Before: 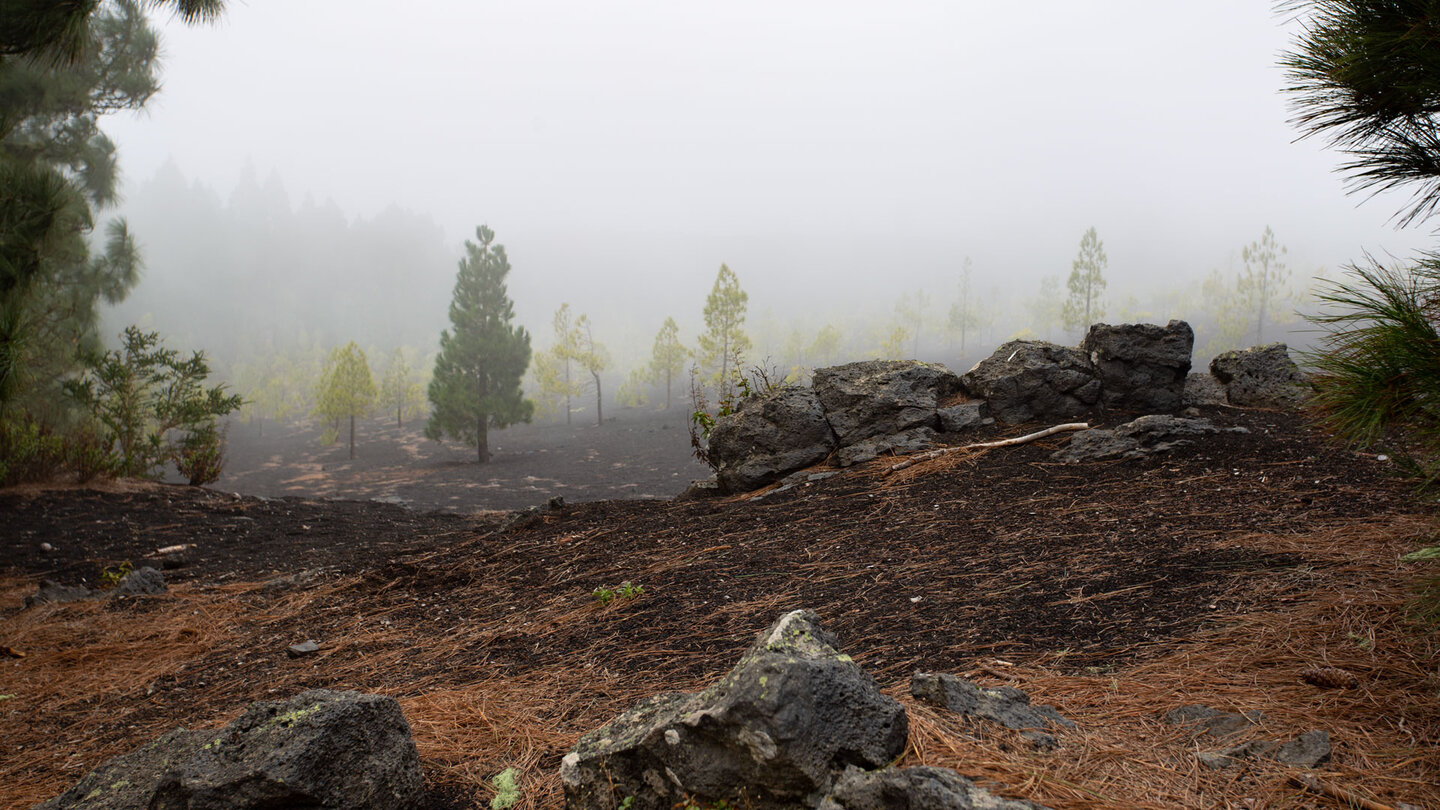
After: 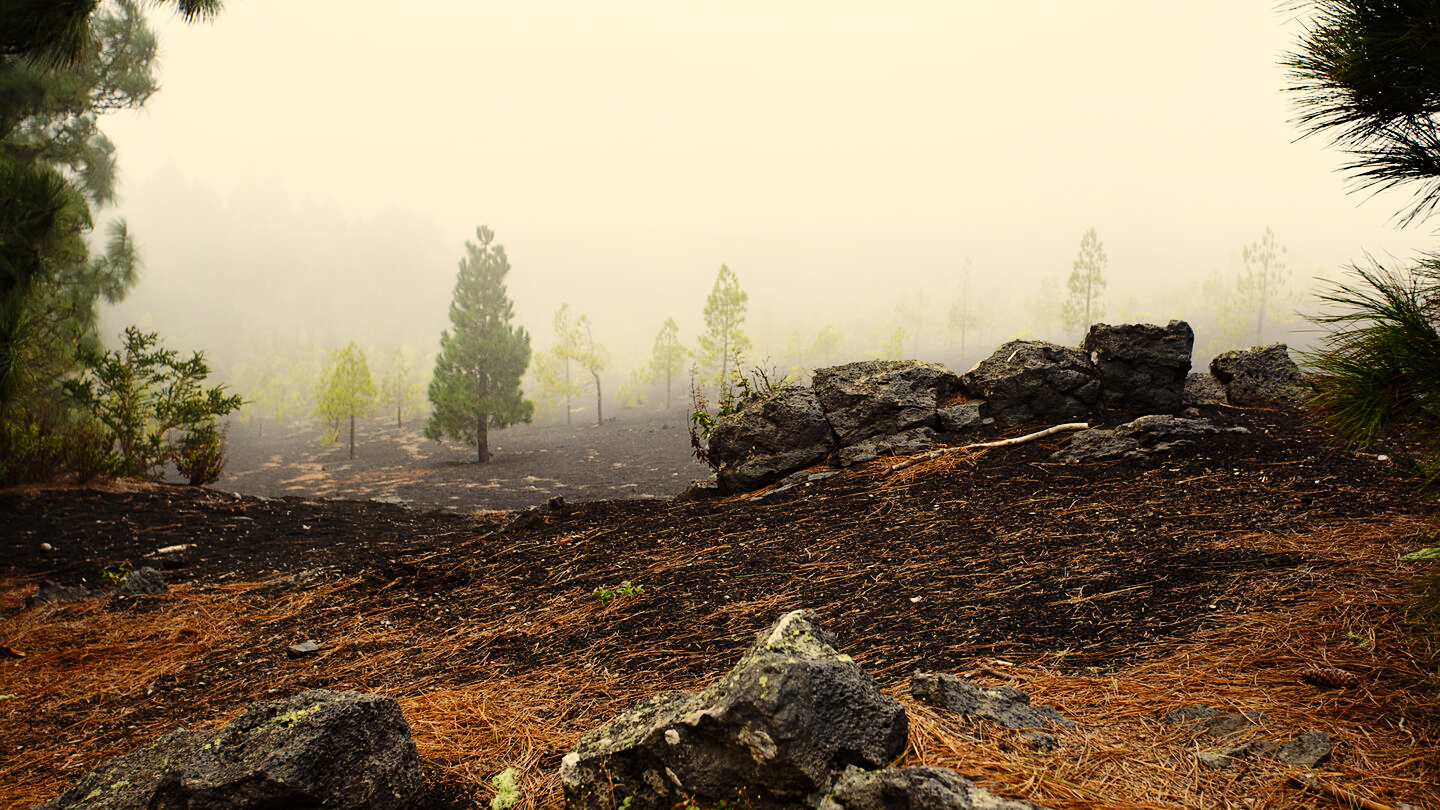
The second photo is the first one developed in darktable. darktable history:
color correction: highlights a* 1.27, highlights b* 18.04
base curve: curves: ch0 [(0, 0) (0.036, 0.025) (0.121, 0.166) (0.206, 0.329) (0.605, 0.79) (1, 1)], preserve colors none
sharpen: amount 0.208
